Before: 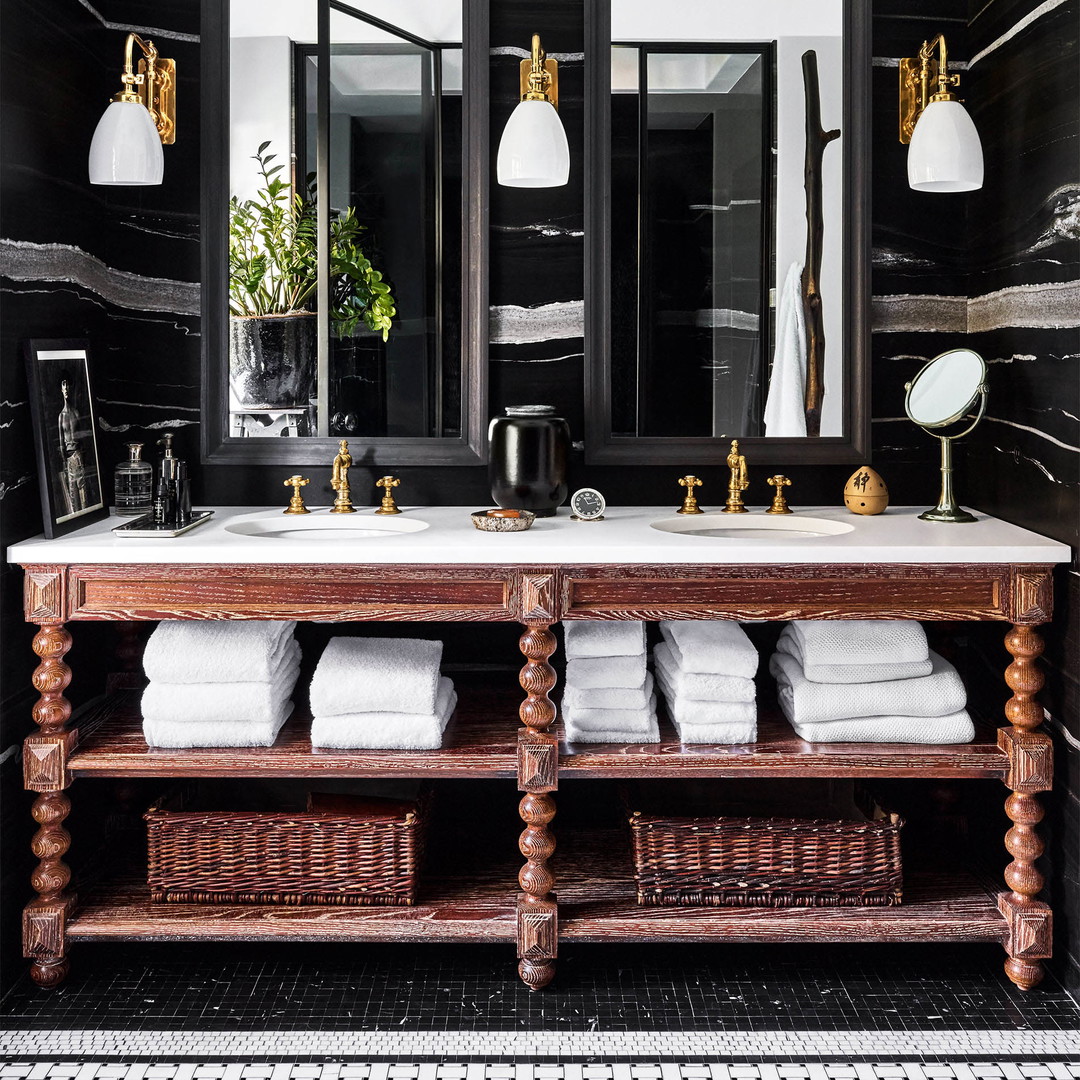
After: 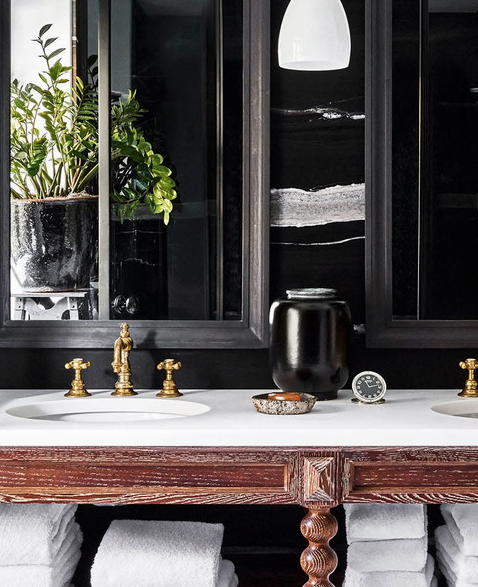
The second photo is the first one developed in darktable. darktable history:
contrast brightness saturation: saturation -0.061
exposure: exposure -0.044 EV, compensate exposure bias true, compensate highlight preservation false
crop: left 20.369%, top 10.859%, right 35.331%, bottom 34.724%
